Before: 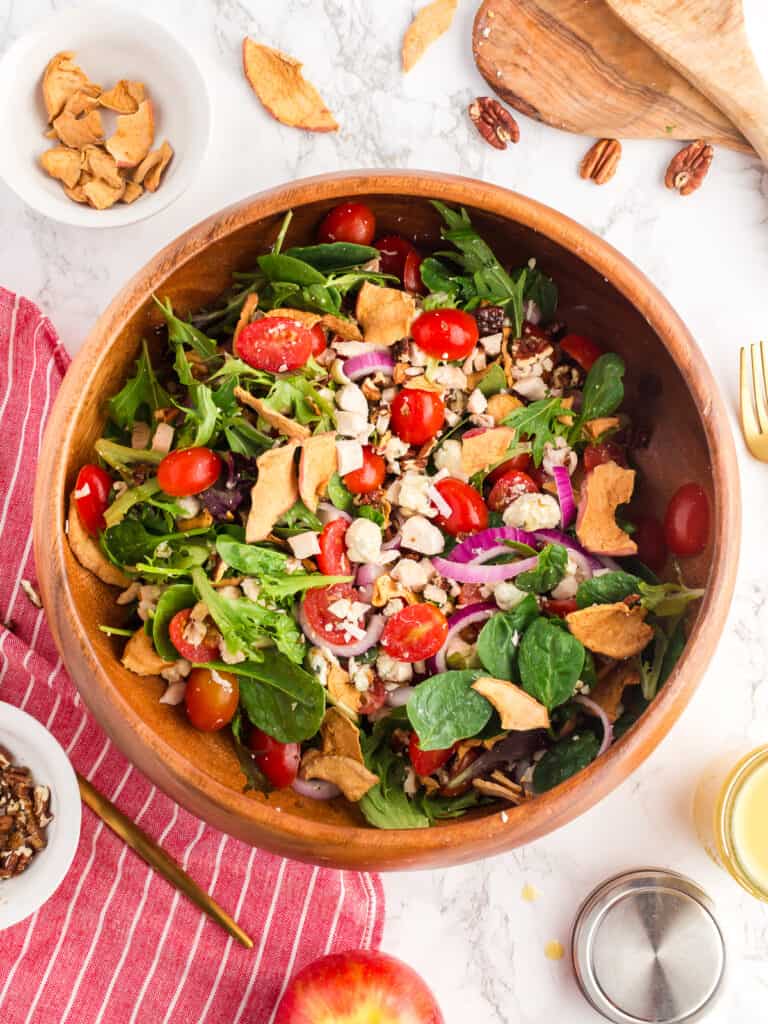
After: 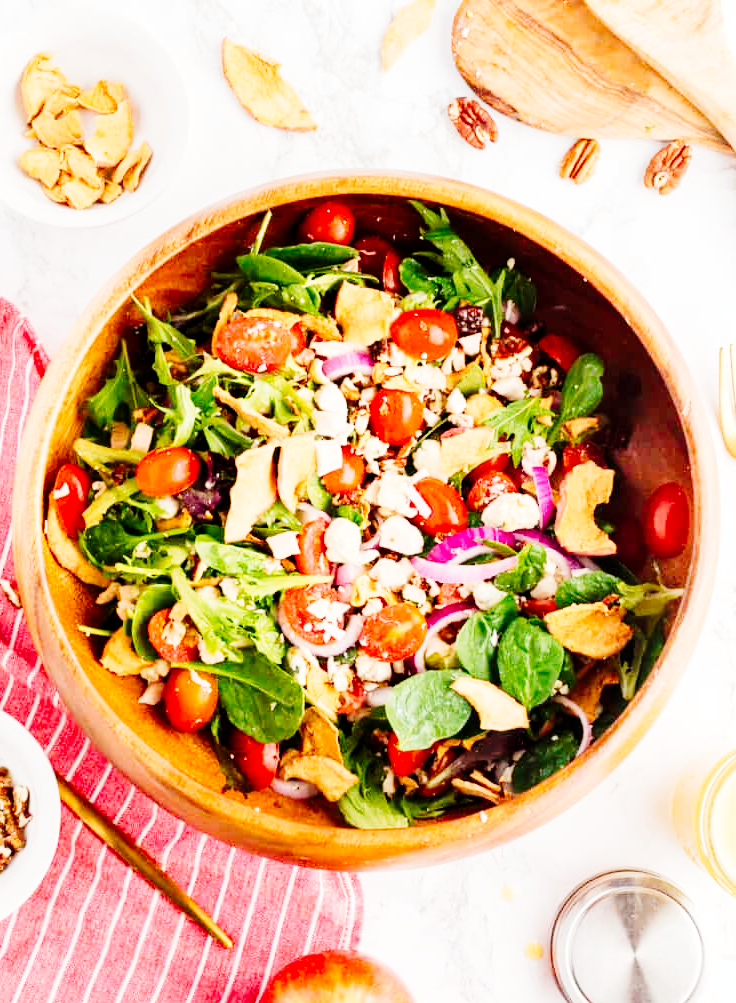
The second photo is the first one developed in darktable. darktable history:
tone equalizer: on, module defaults
crop and rotate: left 2.751%, right 1.343%, bottom 1.955%
tone curve: curves: ch0 [(0, 0) (0.004, 0) (0.133, 0.071) (0.325, 0.456) (0.832, 0.957) (1, 1)], preserve colors none
